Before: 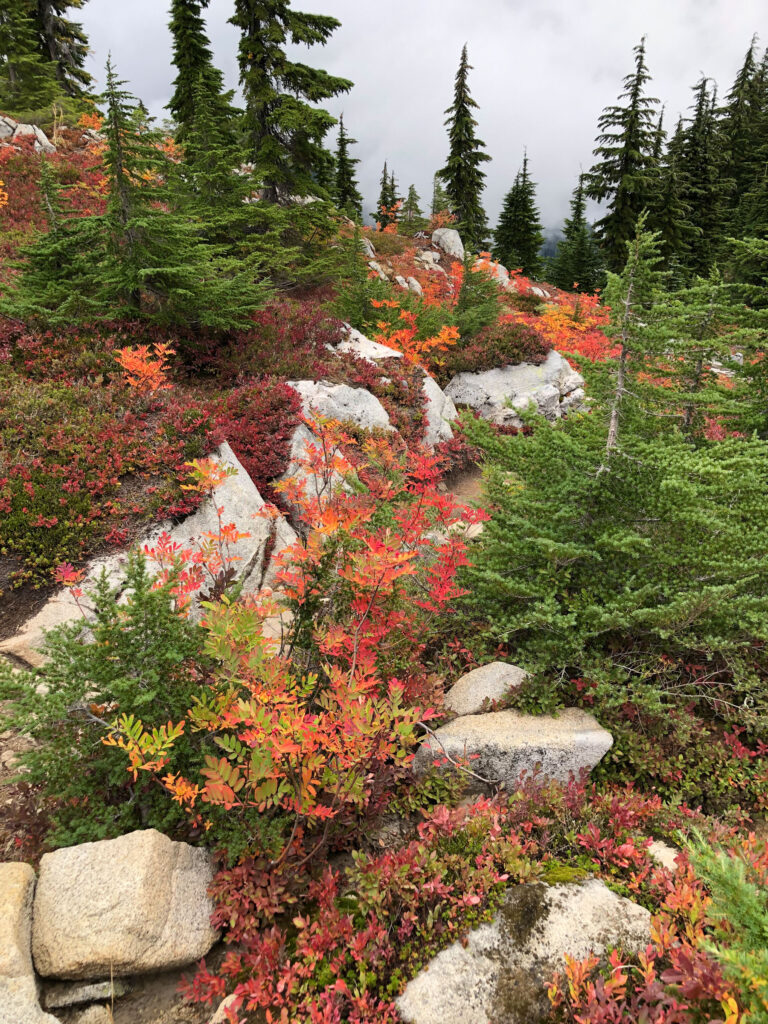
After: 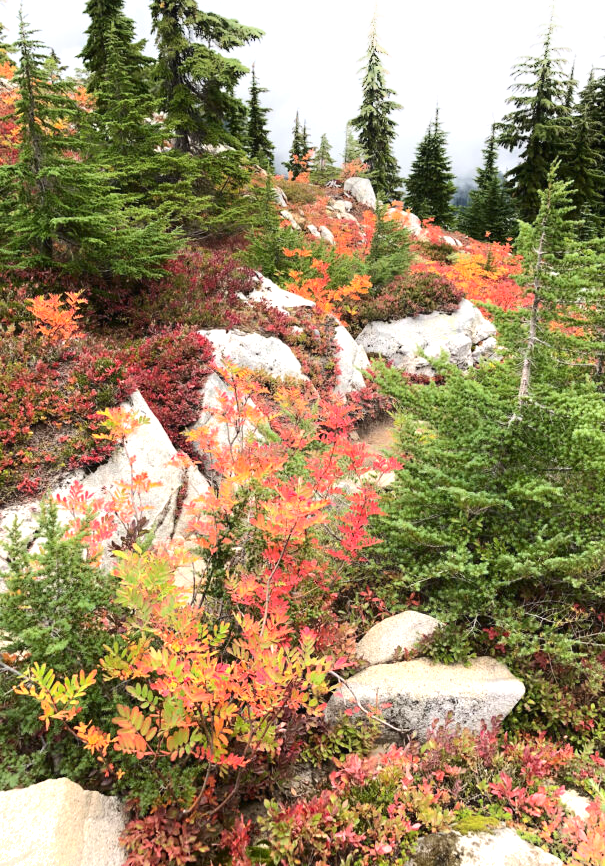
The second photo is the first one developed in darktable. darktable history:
tone curve: curves: ch0 [(0, 0) (0.003, 0.013) (0.011, 0.016) (0.025, 0.023) (0.044, 0.036) (0.069, 0.051) (0.1, 0.076) (0.136, 0.107) (0.177, 0.145) (0.224, 0.186) (0.277, 0.246) (0.335, 0.311) (0.399, 0.378) (0.468, 0.462) (0.543, 0.548) (0.623, 0.636) (0.709, 0.728) (0.801, 0.816) (0.898, 0.9) (1, 1)], color space Lab, independent channels, preserve colors none
exposure: black level correction 0, exposure 0.7 EV, compensate highlight preservation false
crop: left 11.527%, top 4.983%, right 9.599%, bottom 10.39%
shadows and highlights: shadows -21.92, highlights 99.04, soften with gaussian
